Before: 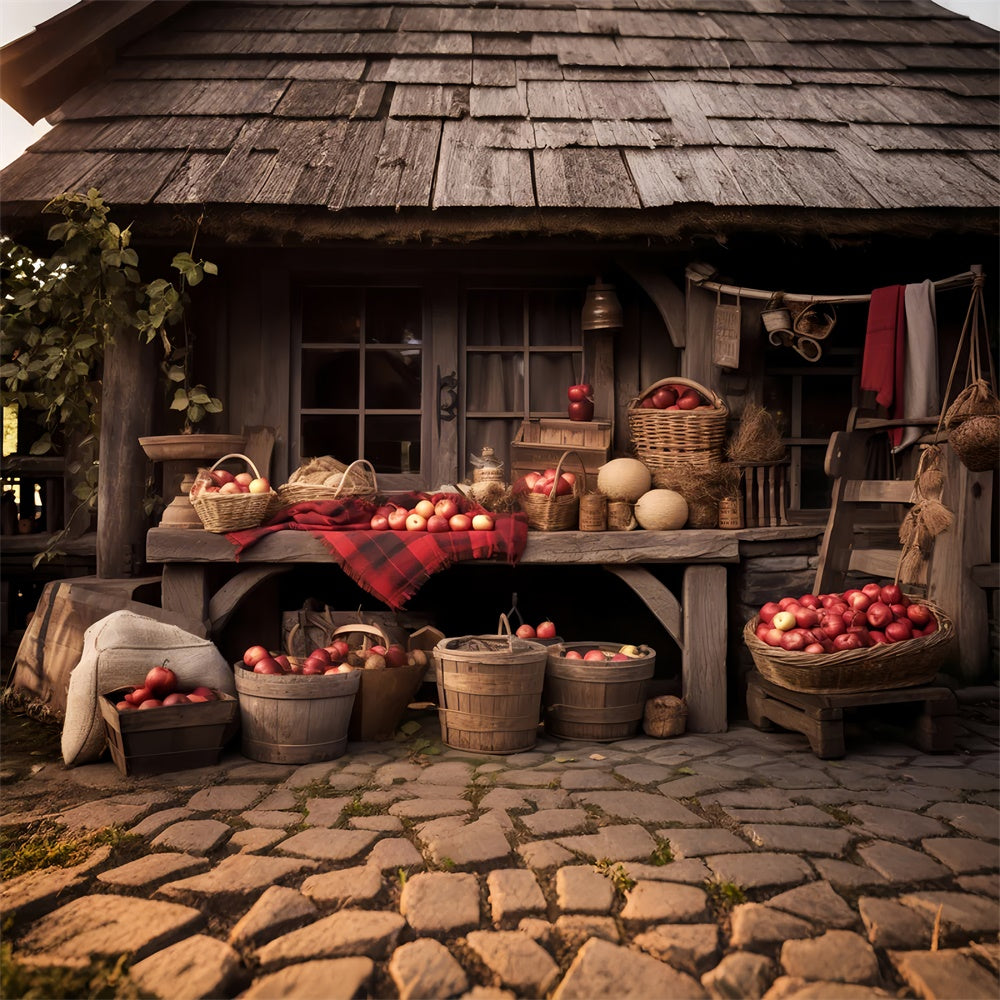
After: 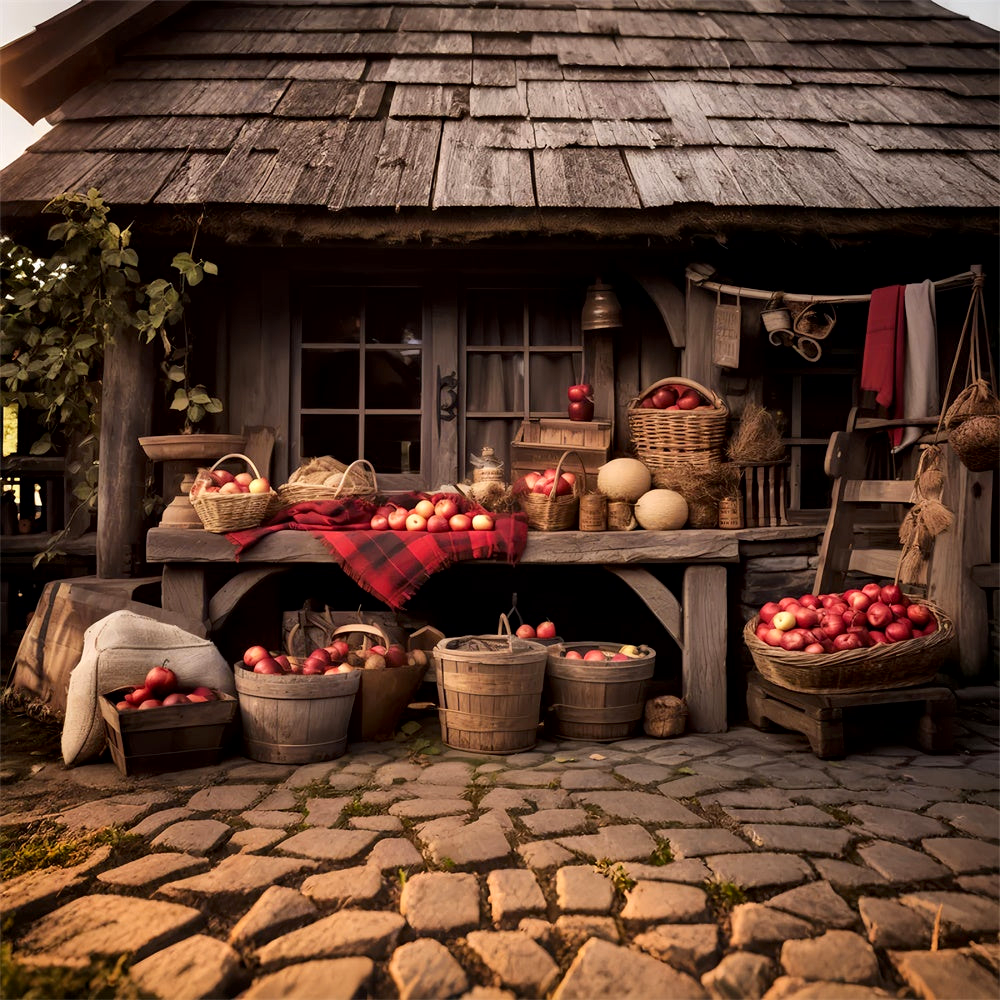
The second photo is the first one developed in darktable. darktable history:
contrast brightness saturation: saturation 0.13
local contrast: mode bilateral grid, contrast 20, coarseness 50, detail 148%, midtone range 0.2
